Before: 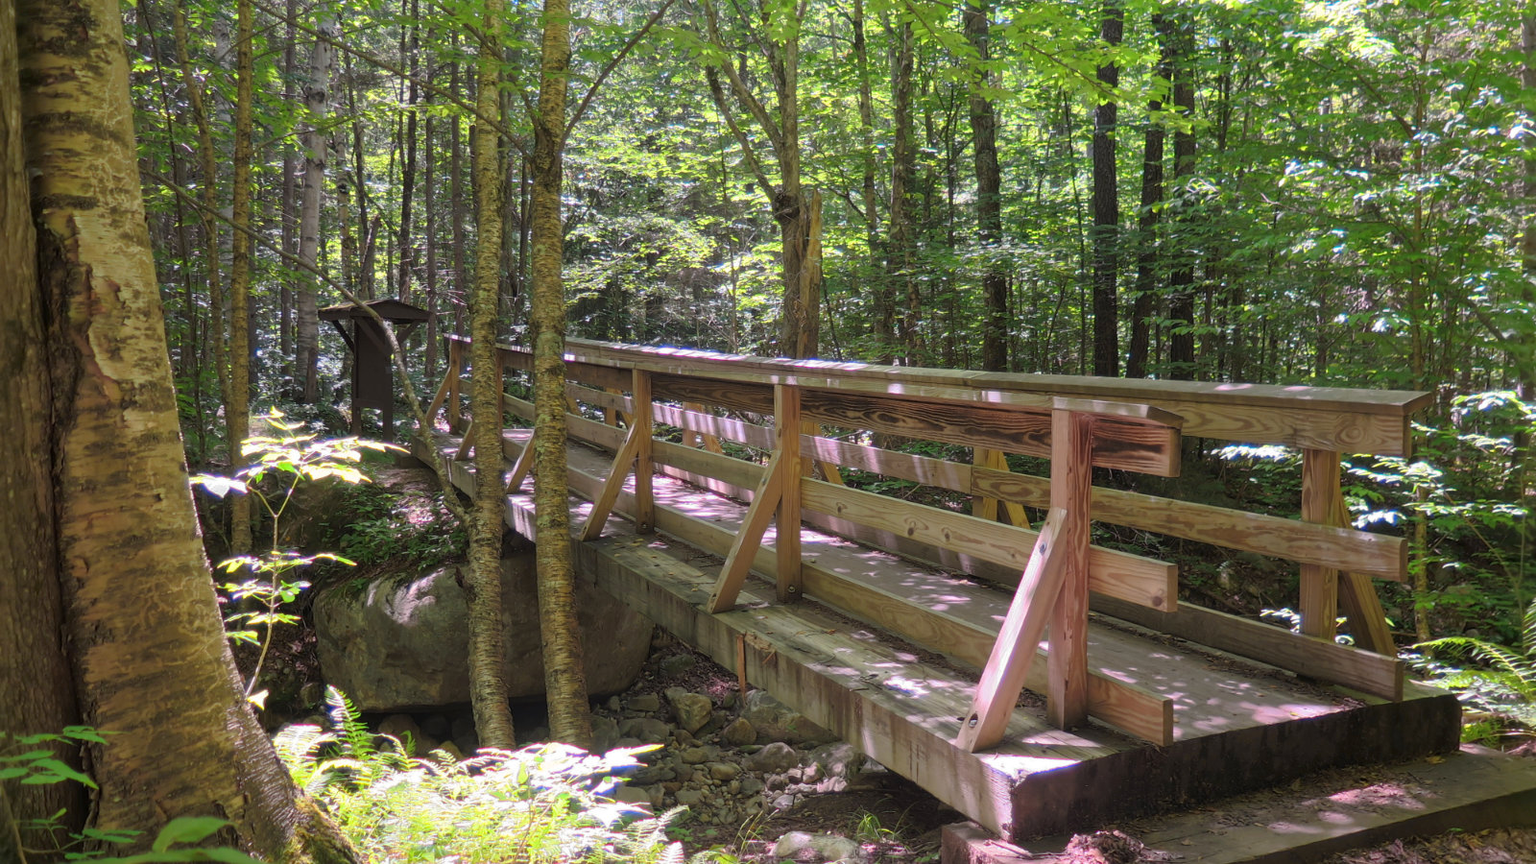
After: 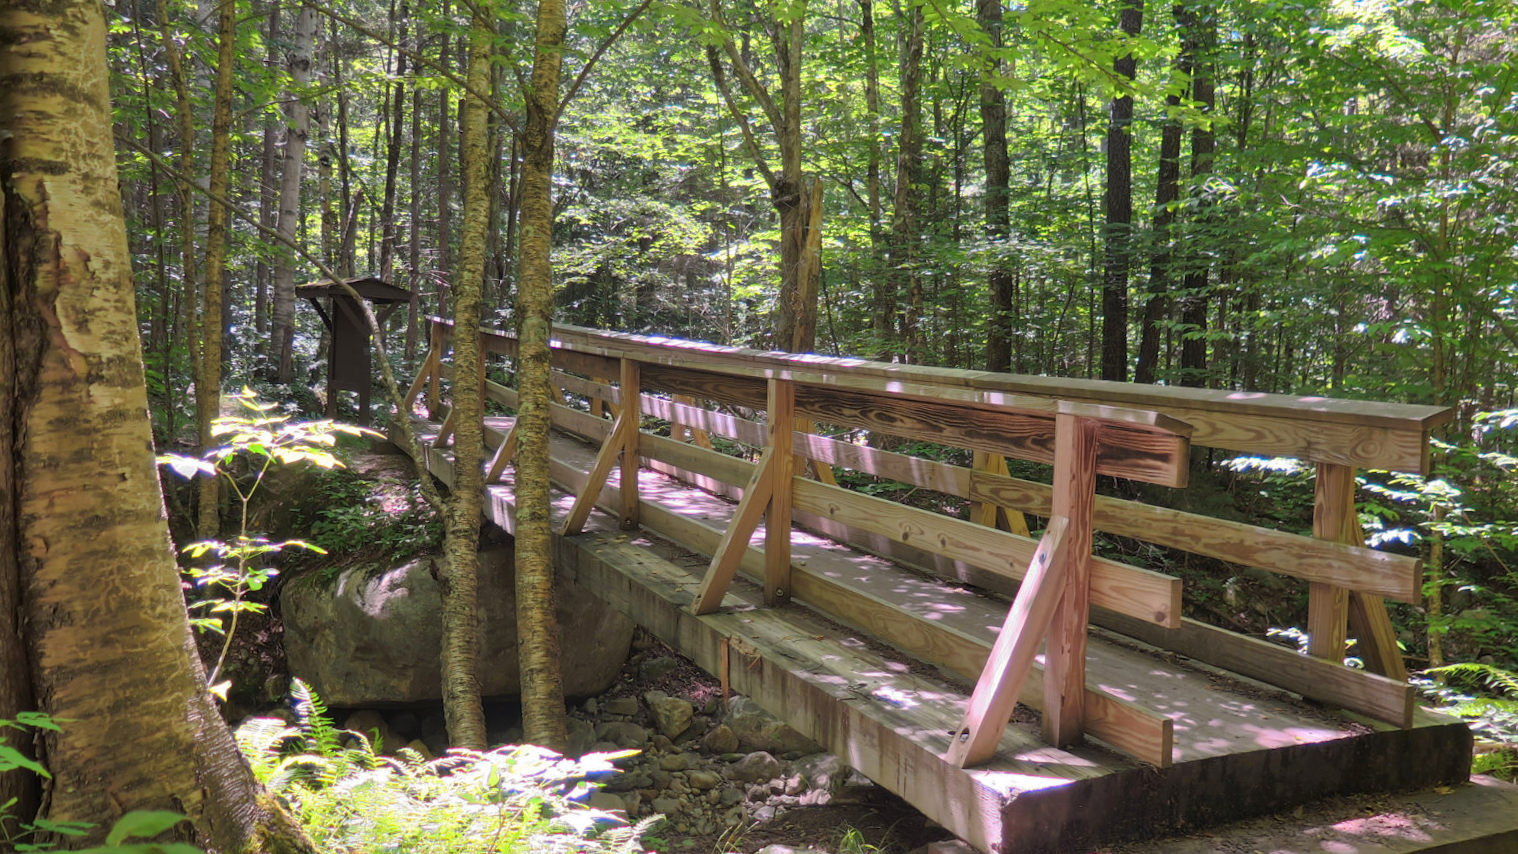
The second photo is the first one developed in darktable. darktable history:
shadows and highlights: low approximation 0.01, soften with gaussian
crop and rotate: angle -1.75°
